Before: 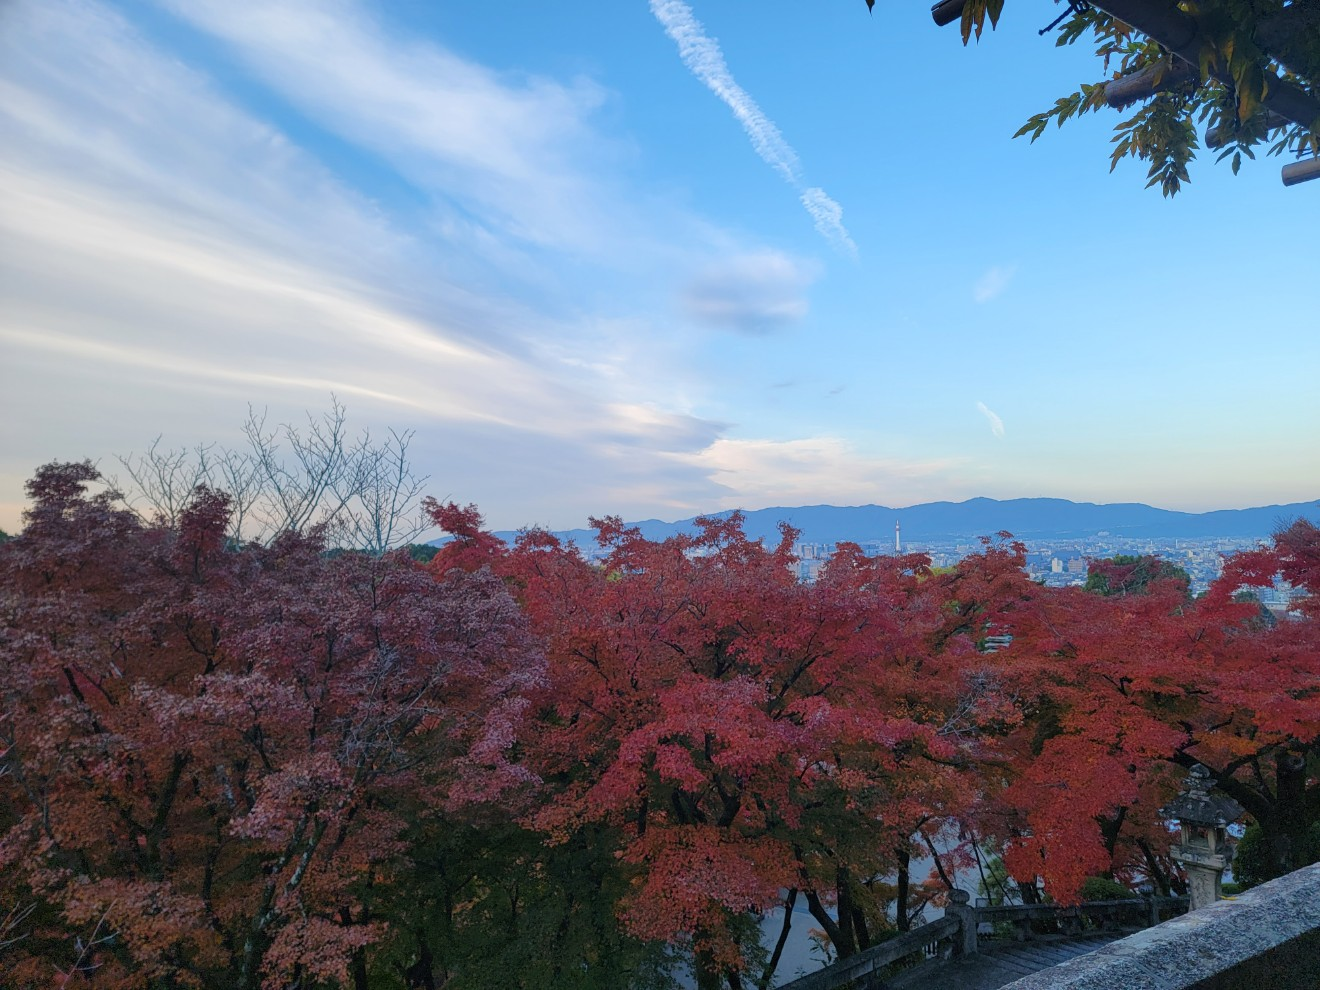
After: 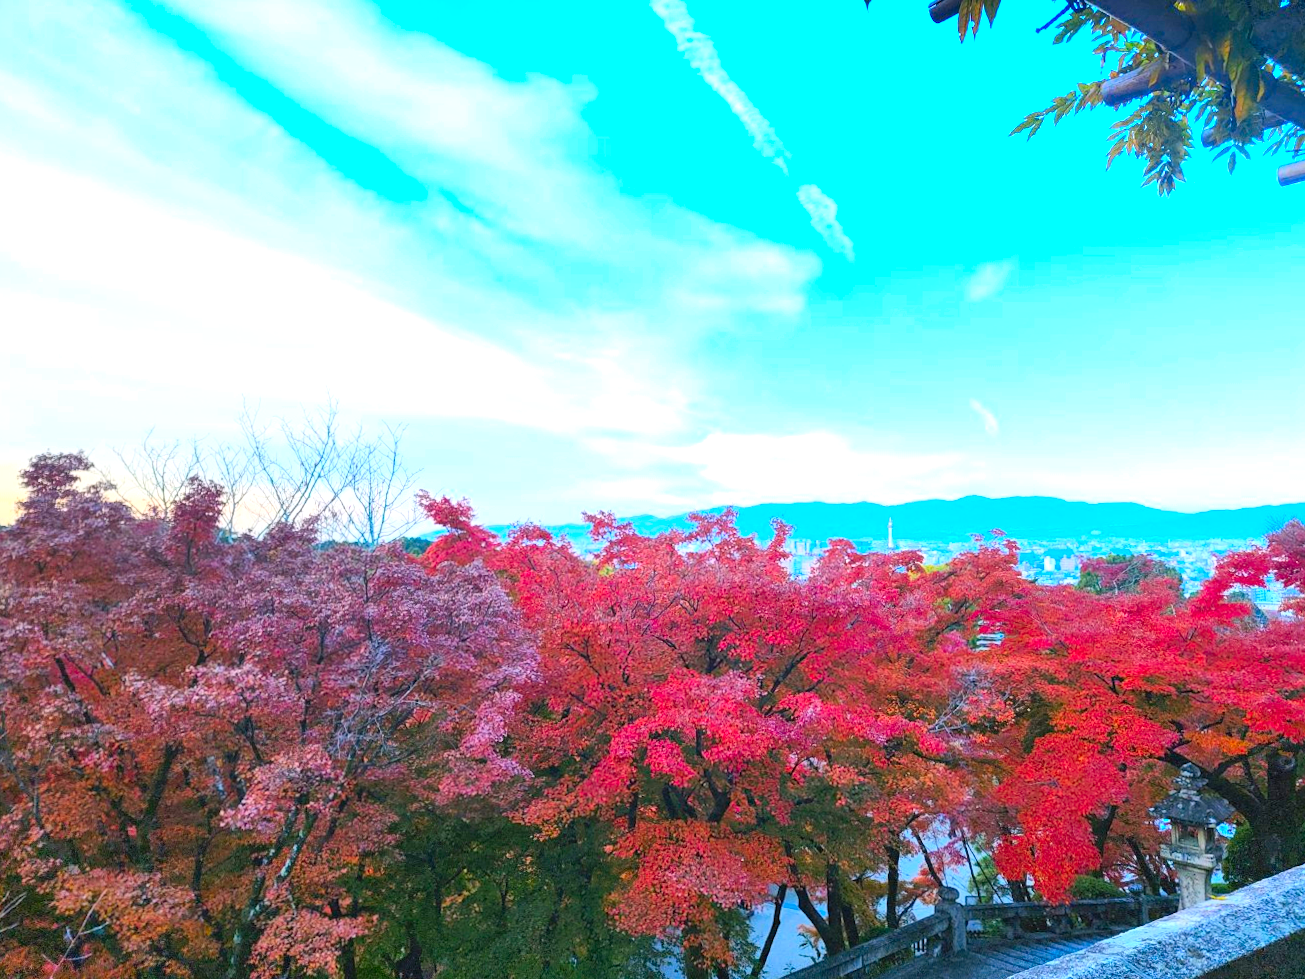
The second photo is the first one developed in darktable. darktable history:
crop and rotate: angle -0.472°
base curve: curves: ch0 [(0, 0) (0.989, 0.992)], preserve colors none
contrast brightness saturation: contrast 0.201, brightness 0.194, saturation 0.788
exposure: black level correction 0, exposure 1.102 EV, compensate highlight preservation false
